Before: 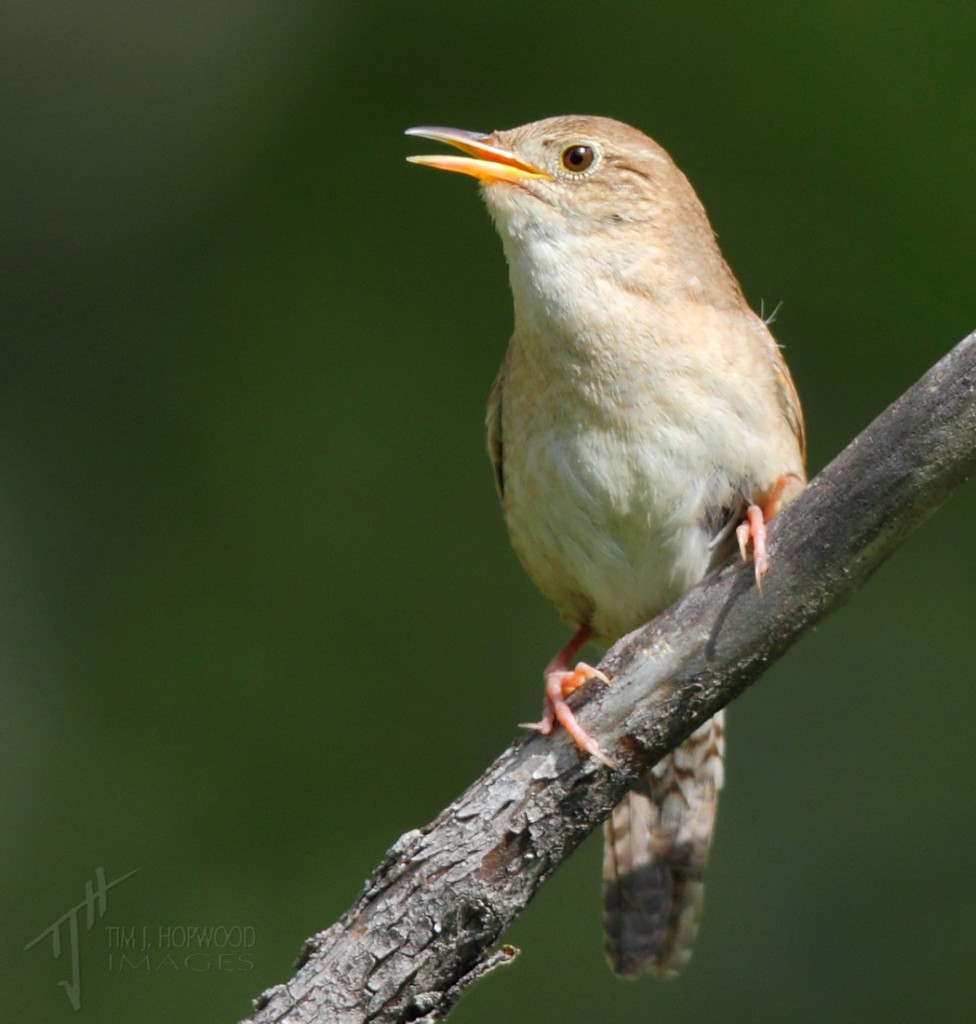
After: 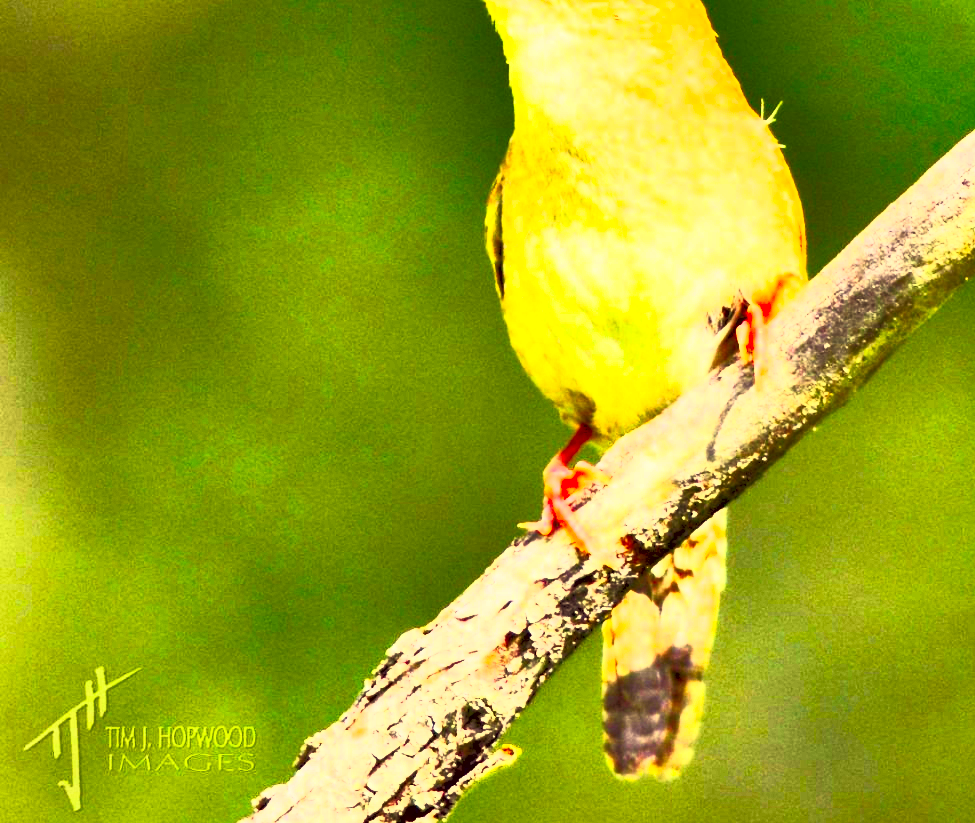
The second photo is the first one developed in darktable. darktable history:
crop and rotate: top 19.568%
contrast equalizer: y [[0.6 ×6], [0.55 ×6], [0 ×6], [0 ×6], [0 ×6]]
shadows and highlights: shadows 25.2, highlights -25.77
color correction: highlights a* 9.92, highlights b* 38.91, shadows a* 14.97, shadows b* 3.27
exposure: black level correction 0.001, exposure 1.714 EV, compensate highlight preservation false
contrast brightness saturation: contrast 0.996, brightness 0.988, saturation 0.987
